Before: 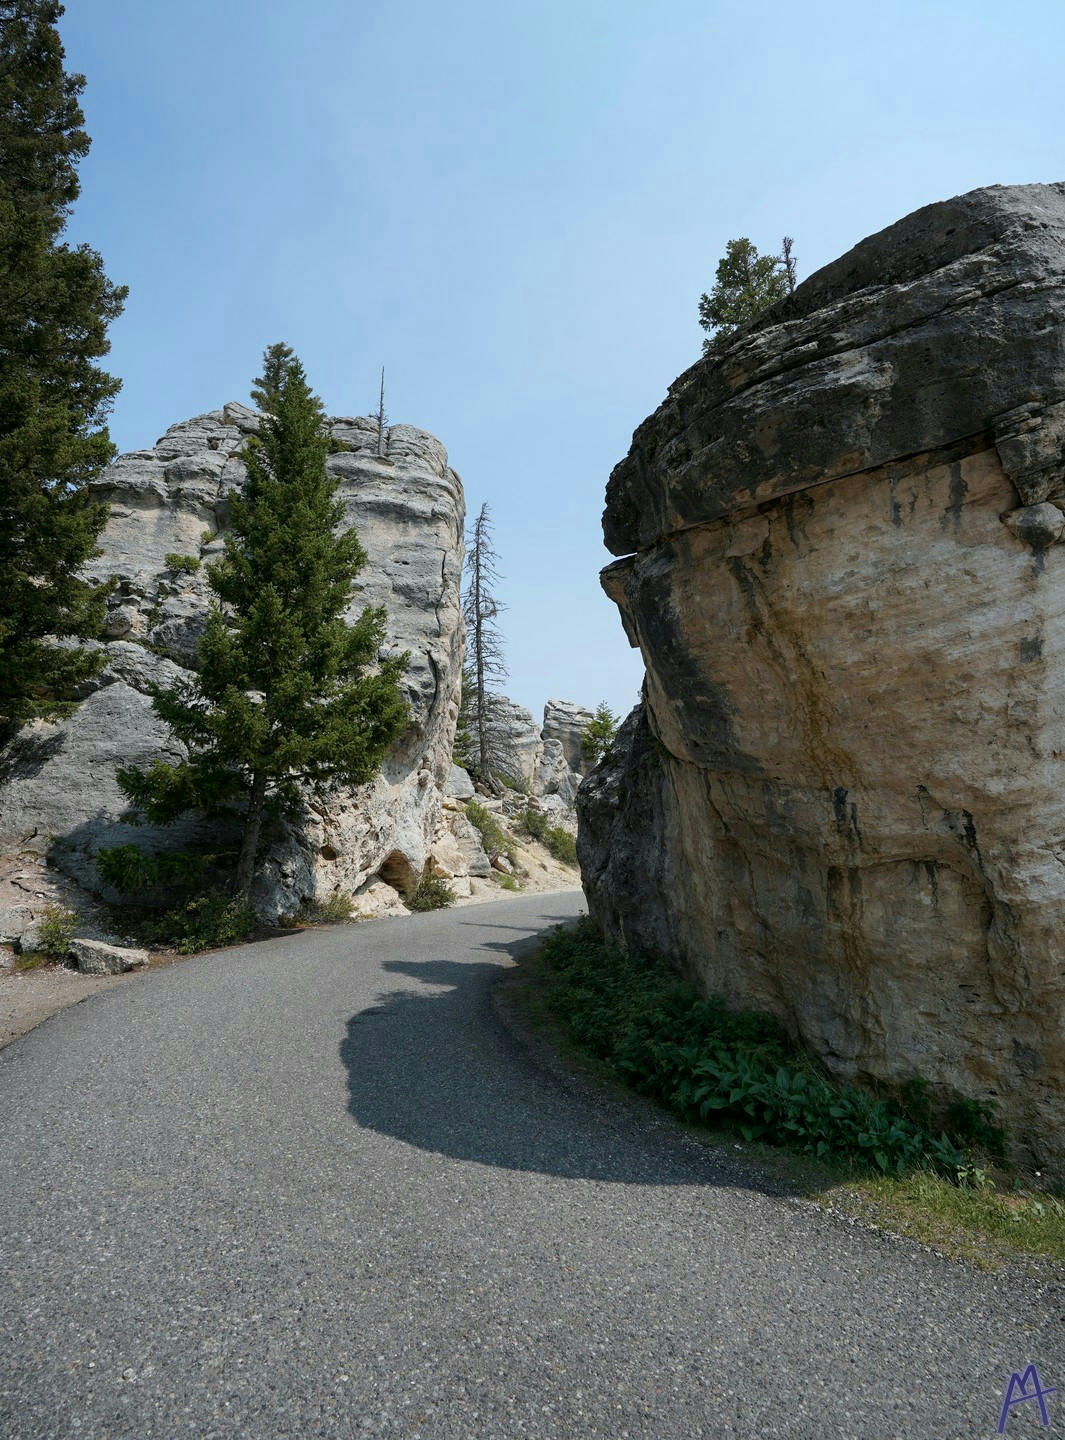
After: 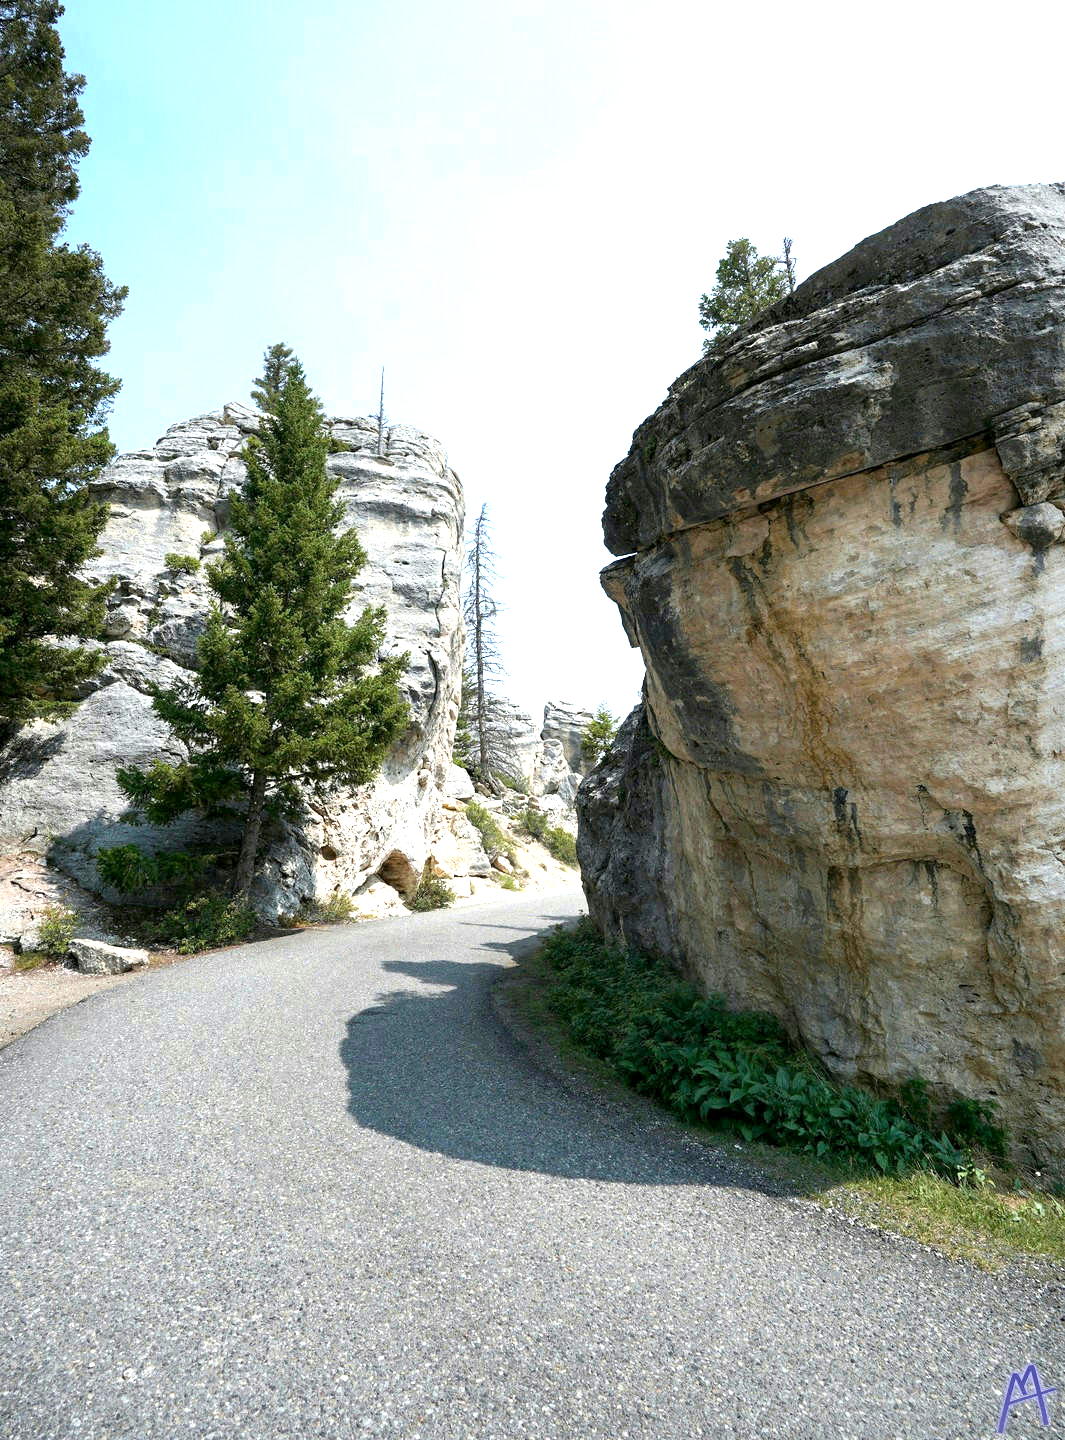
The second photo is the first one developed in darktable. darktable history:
exposure: black level correction 0.001, exposure 1.399 EV, compensate highlight preservation false
